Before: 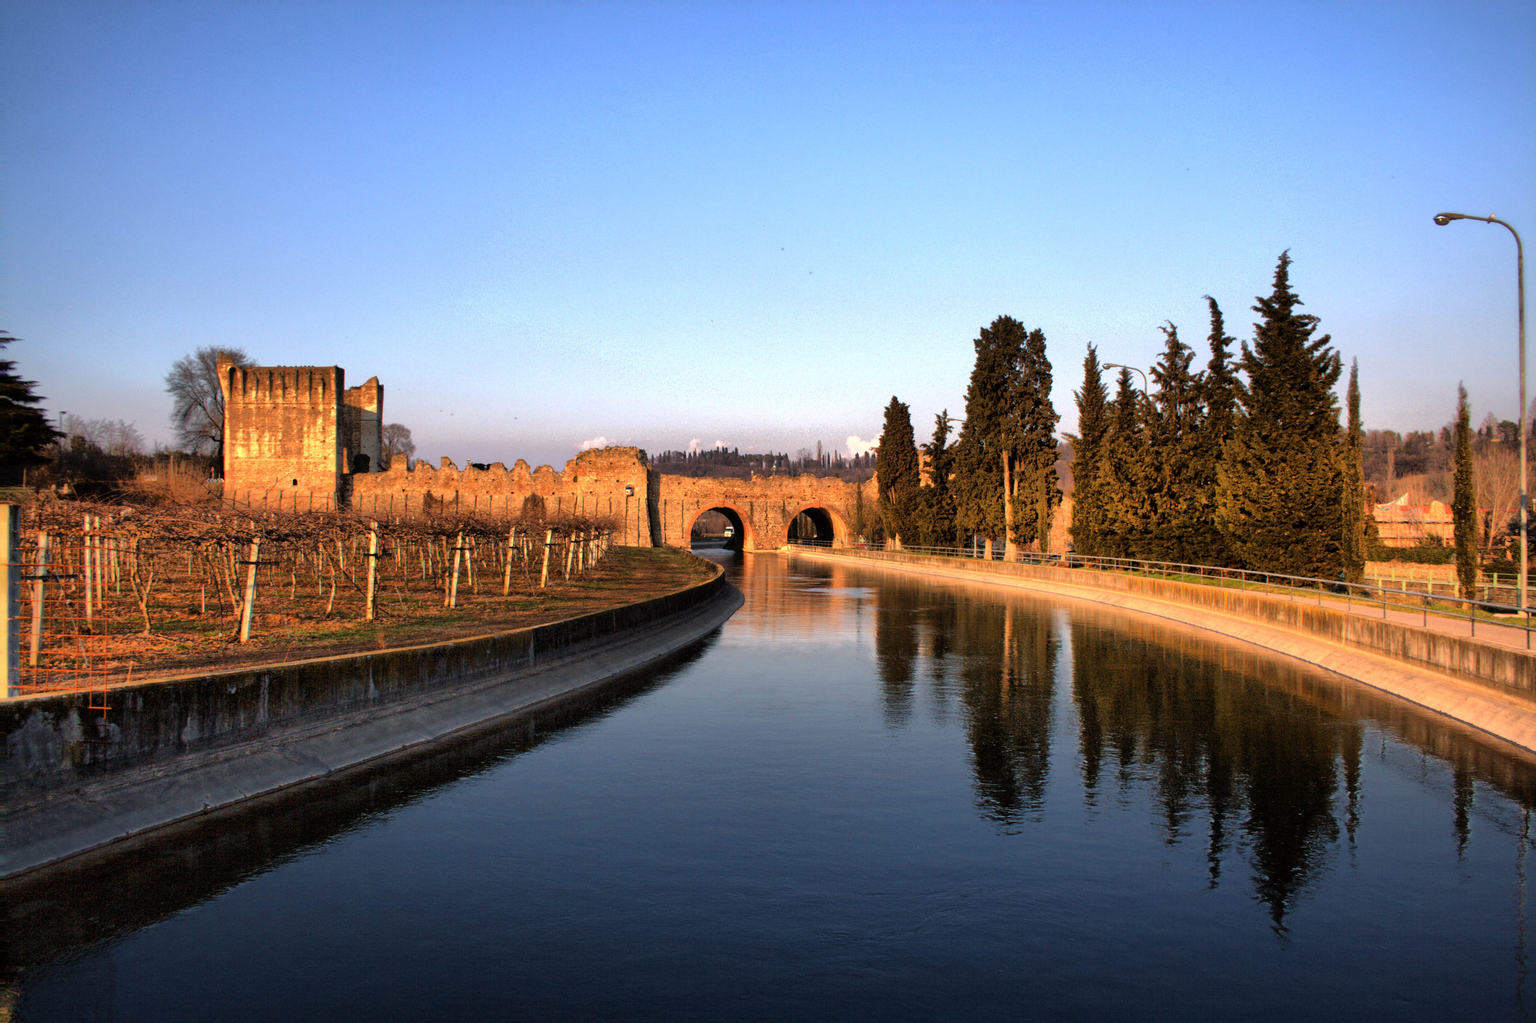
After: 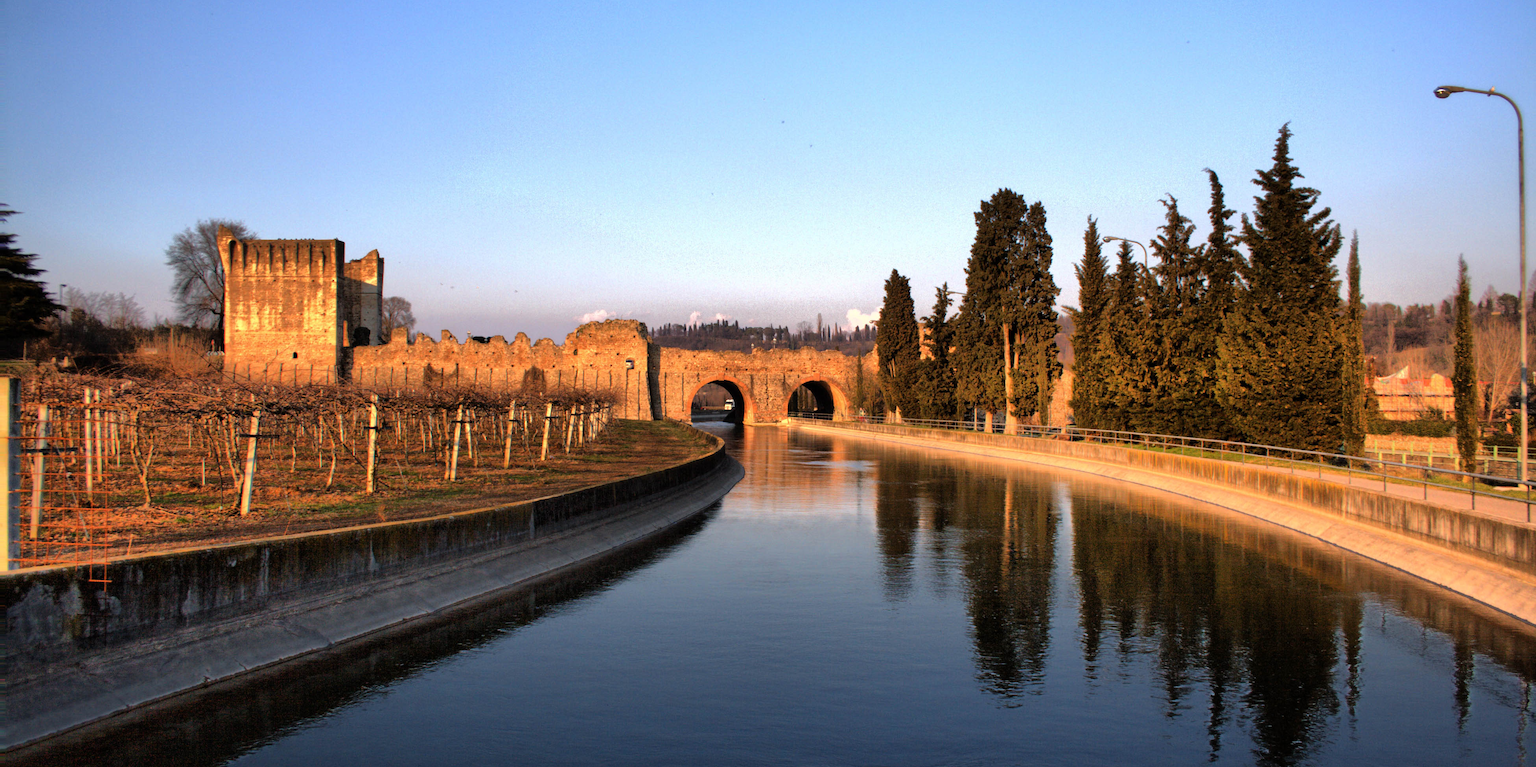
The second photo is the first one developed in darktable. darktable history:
crop and rotate: top 12.486%, bottom 12.518%
